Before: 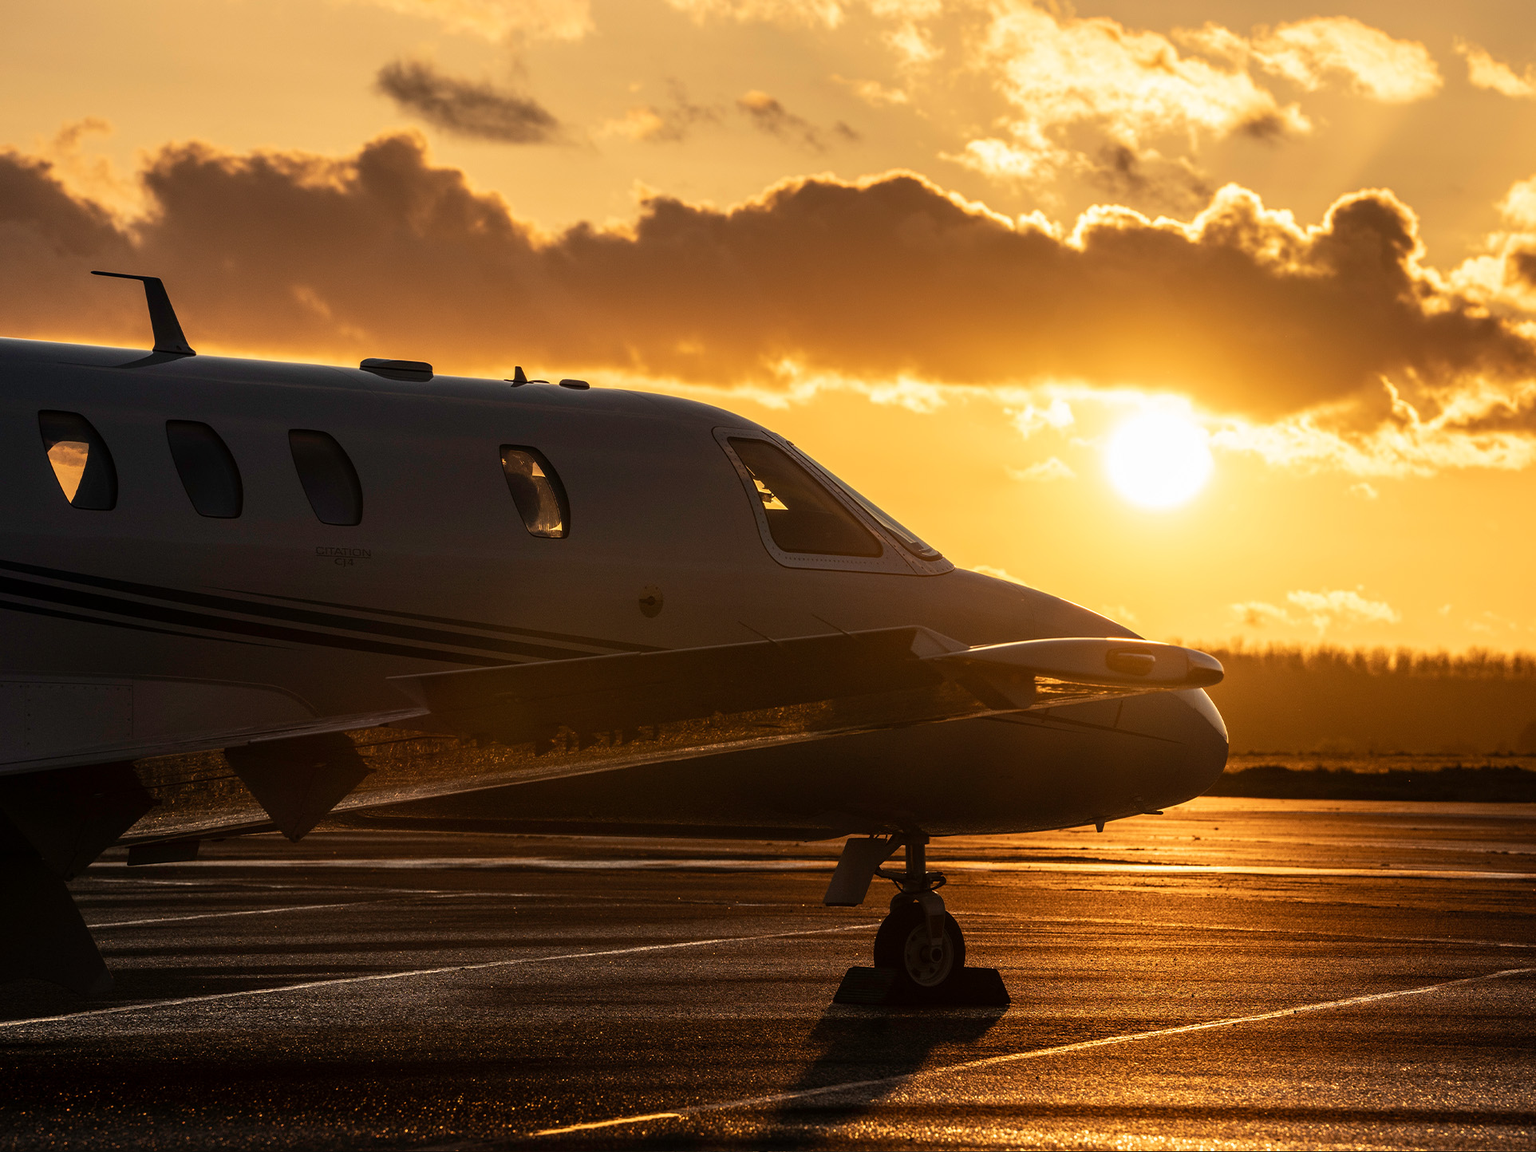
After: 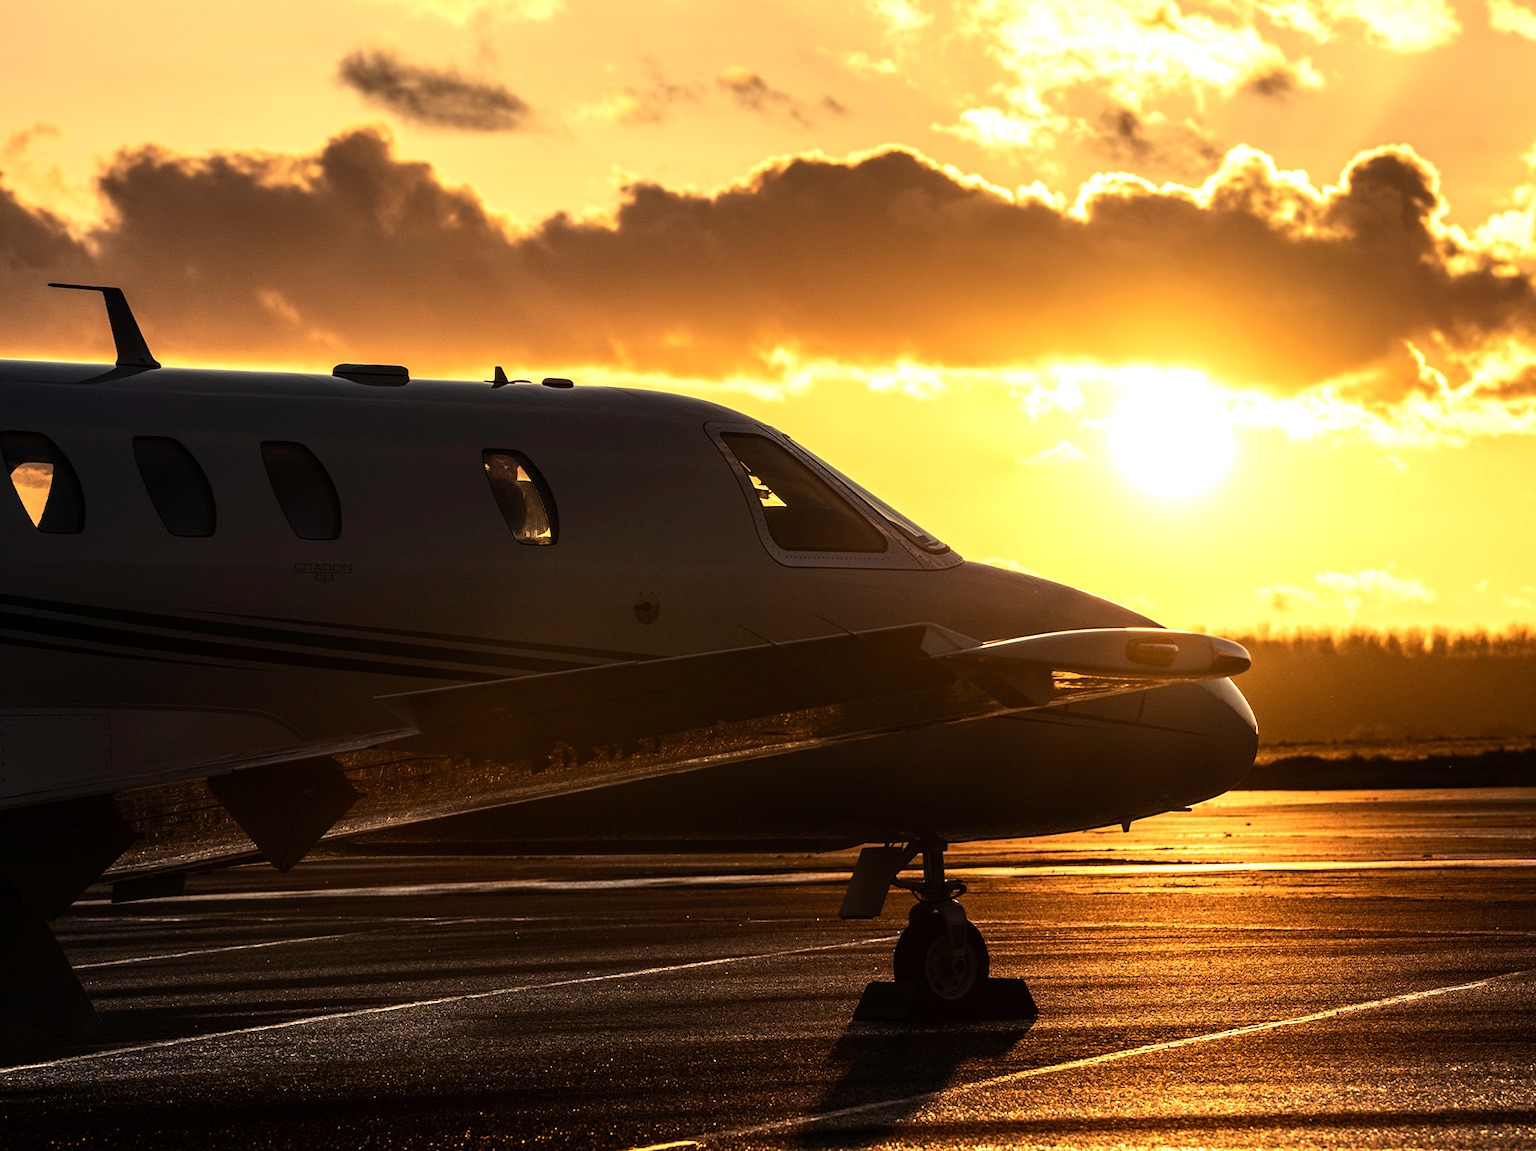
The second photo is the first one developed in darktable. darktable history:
tone equalizer: -8 EV -0.75 EV, -7 EV -0.7 EV, -6 EV -0.6 EV, -5 EV -0.4 EV, -3 EV 0.4 EV, -2 EV 0.6 EV, -1 EV 0.7 EV, +0 EV 0.75 EV, edges refinement/feathering 500, mask exposure compensation -1.57 EV, preserve details no
rotate and perspective: rotation -2.12°, lens shift (vertical) 0.009, lens shift (horizontal) -0.008, automatic cropping original format, crop left 0.036, crop right 0.964, crop top 0.05, crop bottom 0.959
